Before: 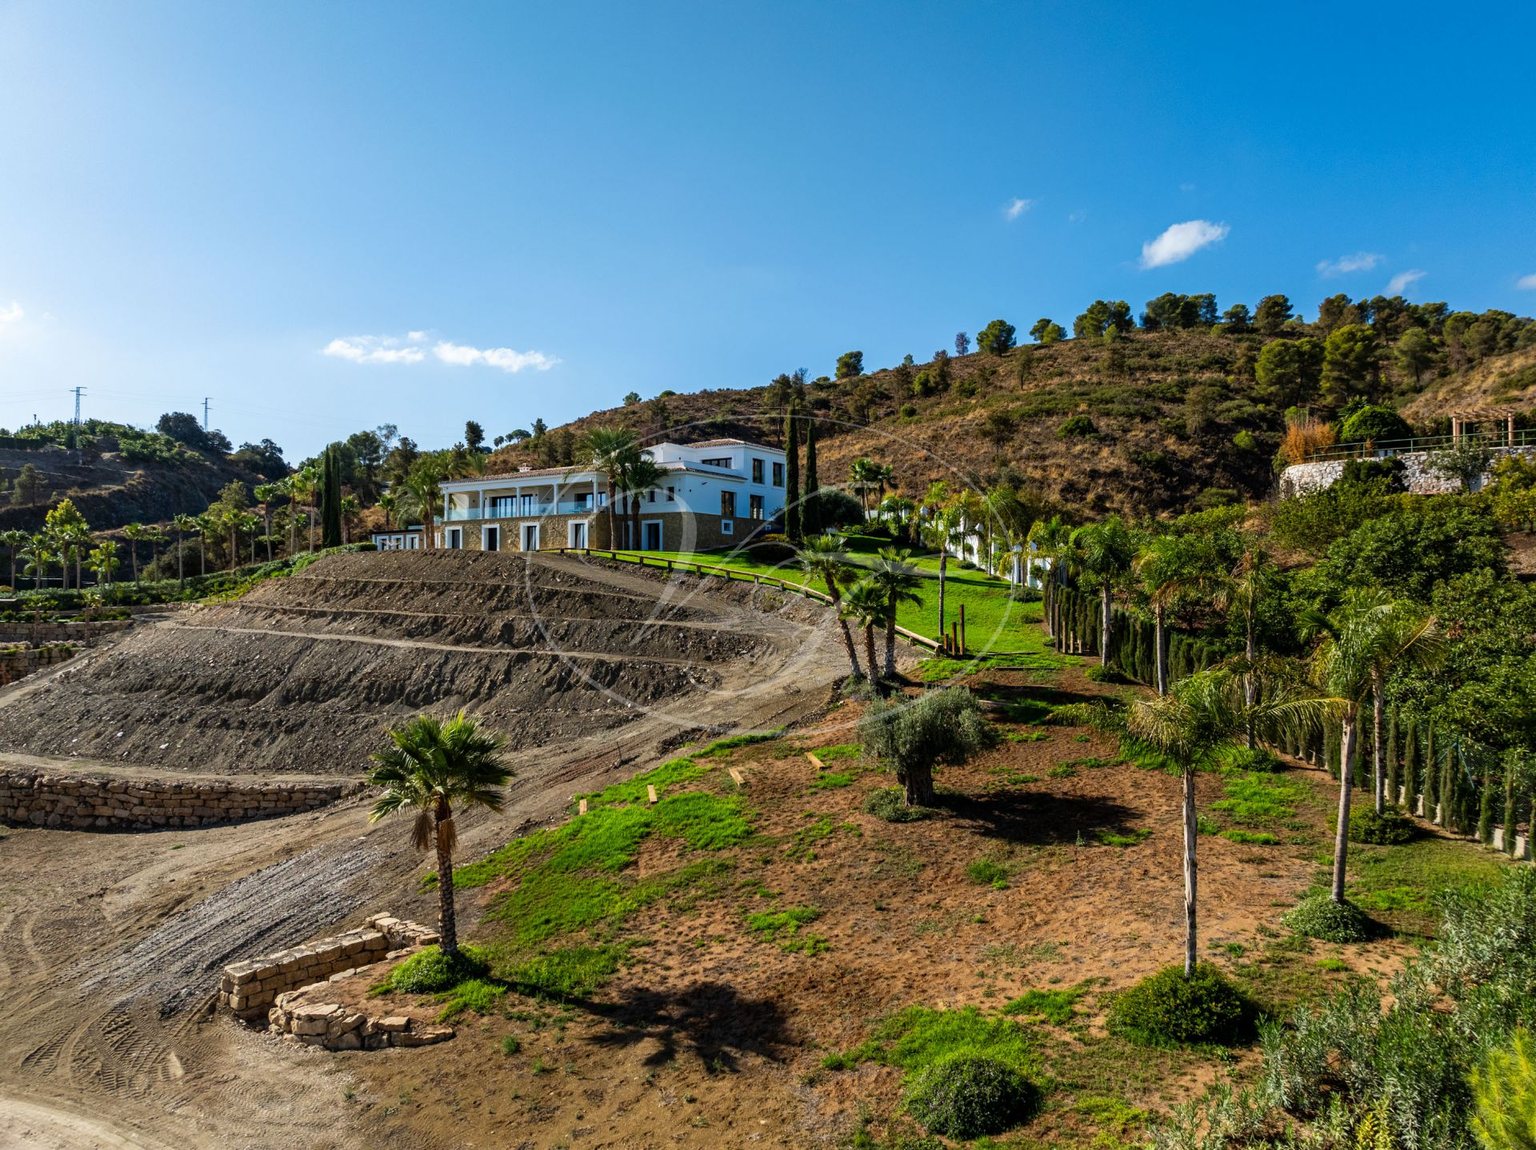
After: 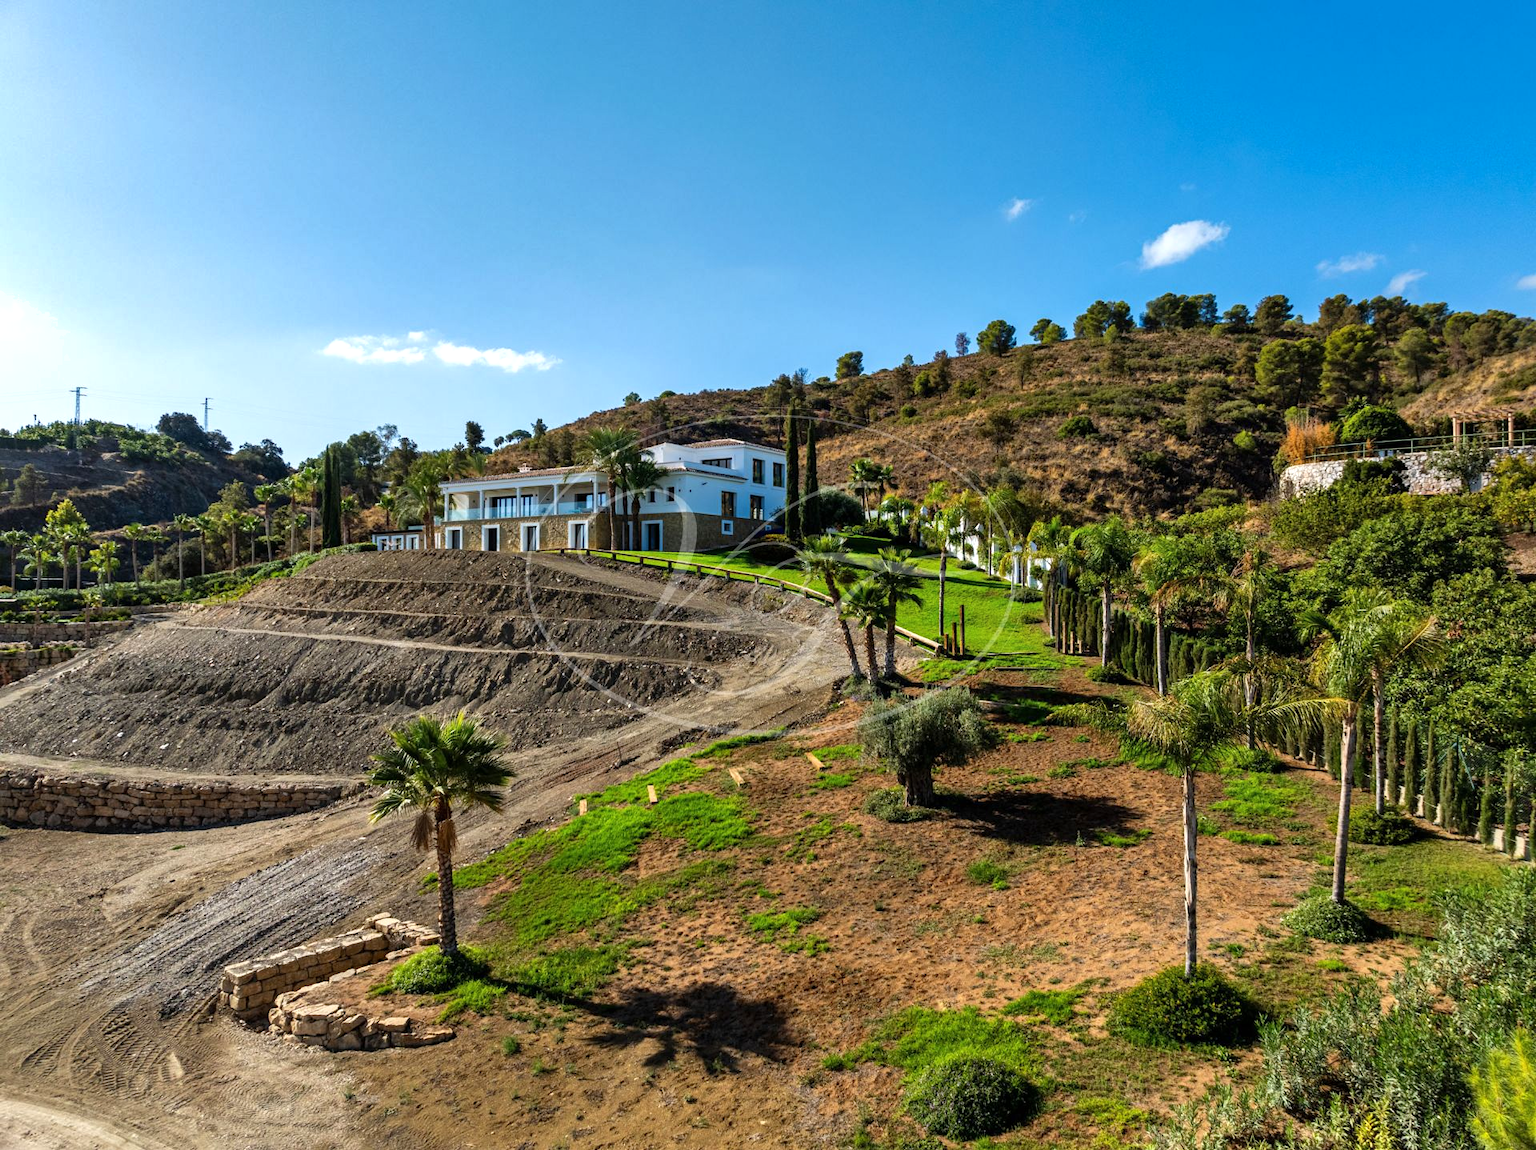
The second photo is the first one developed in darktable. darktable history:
shadows and highlights: white point adjustment 0.05, highlights color adjustment 55.9%, soften with gaussian
exposure: exposure 0.3 EV, compensate highlight preservation false
